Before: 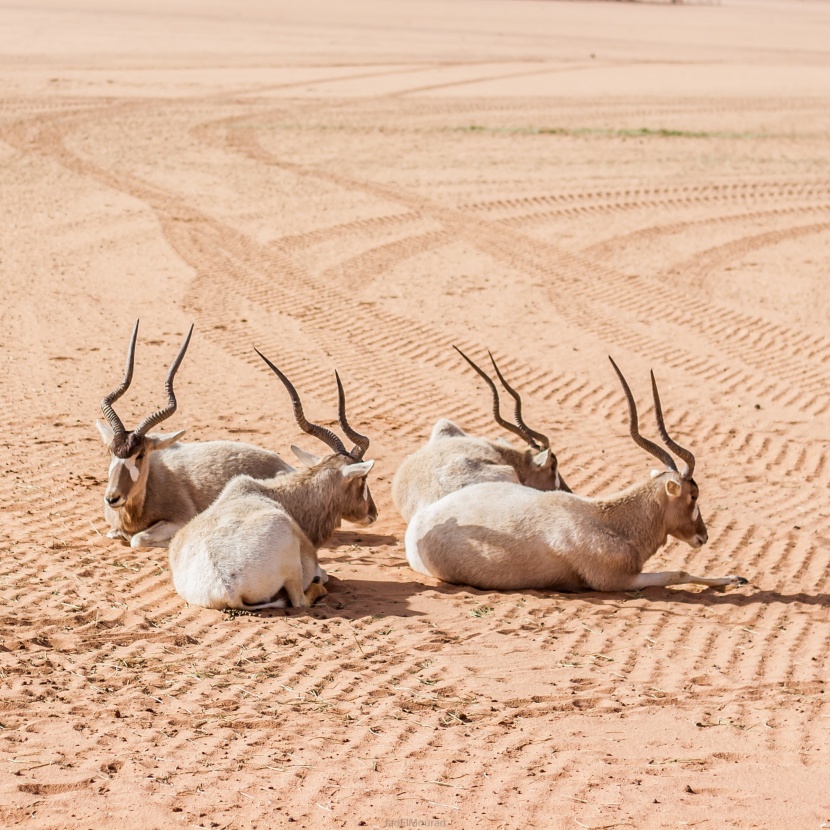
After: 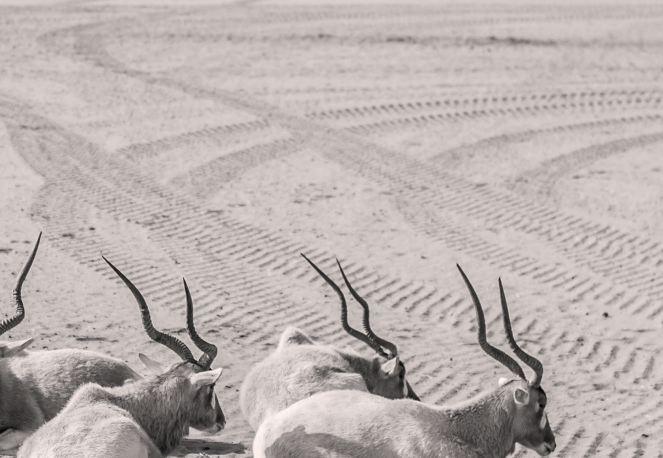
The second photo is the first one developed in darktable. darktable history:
color correction: highlights a* 5.51, highlights b* 5.18, saturation 0.674
crop: left 18.345%, top 11.122%, right 1.766%, bottom 33.616%
color calibration: output gray [0.253, 0.26, 0.487, 0], illuminant same as pipeline (D50), adaptation none (bypass), x 0.331, y 0.334, temperature 5015.68 K, saturation algorithm version 1 (2020)
